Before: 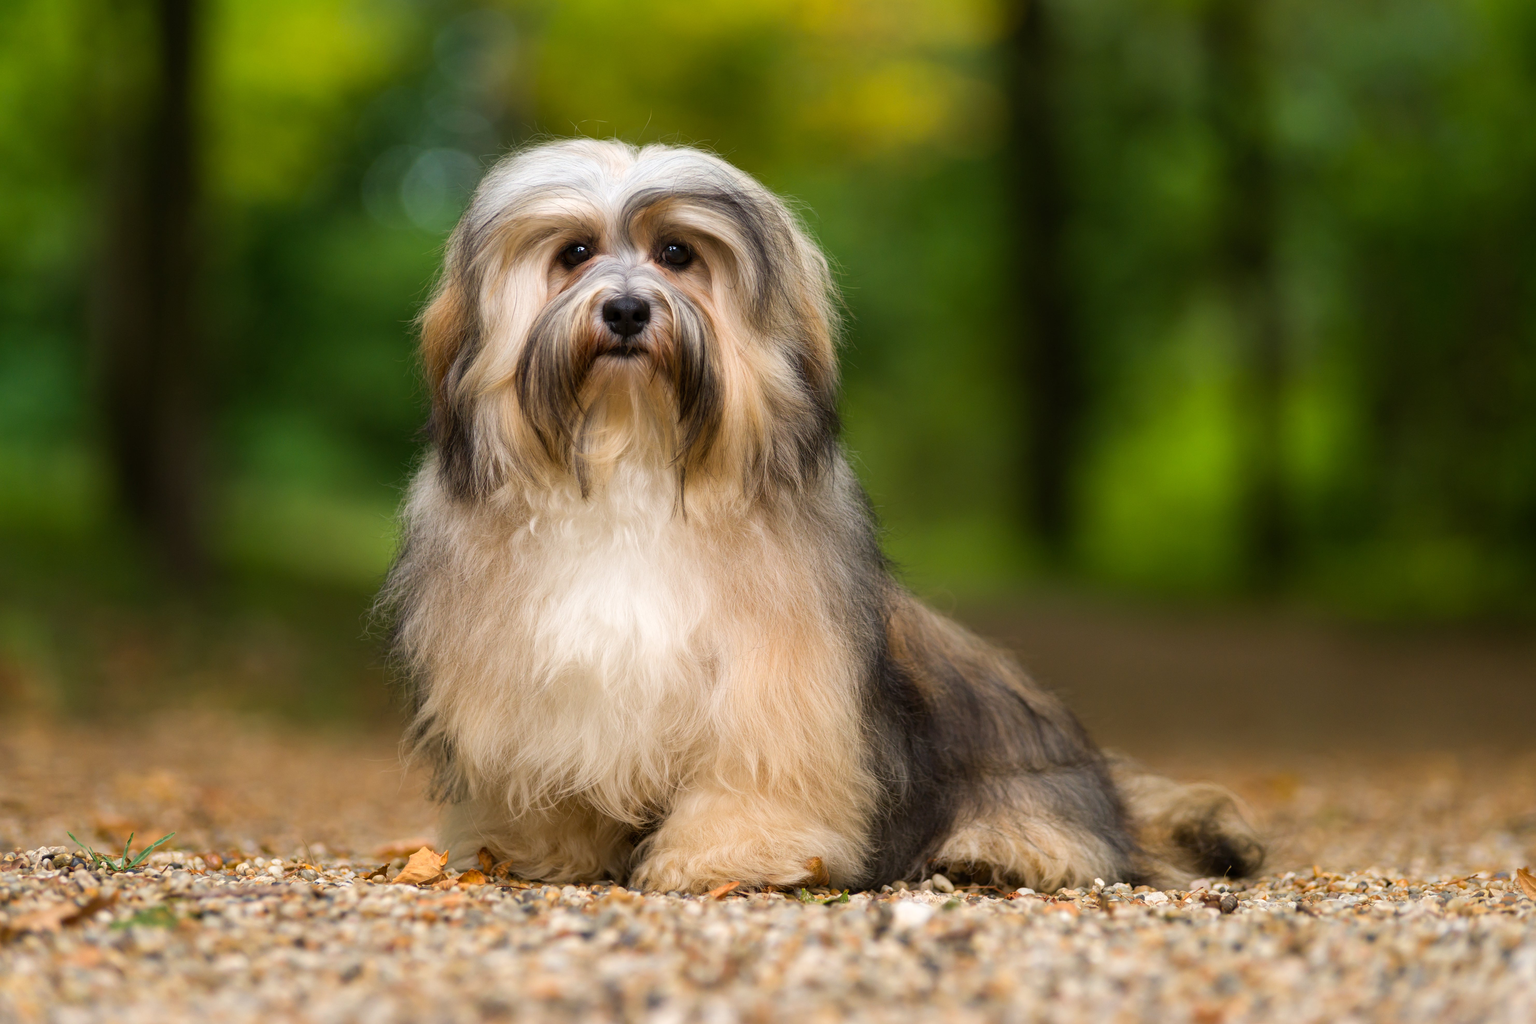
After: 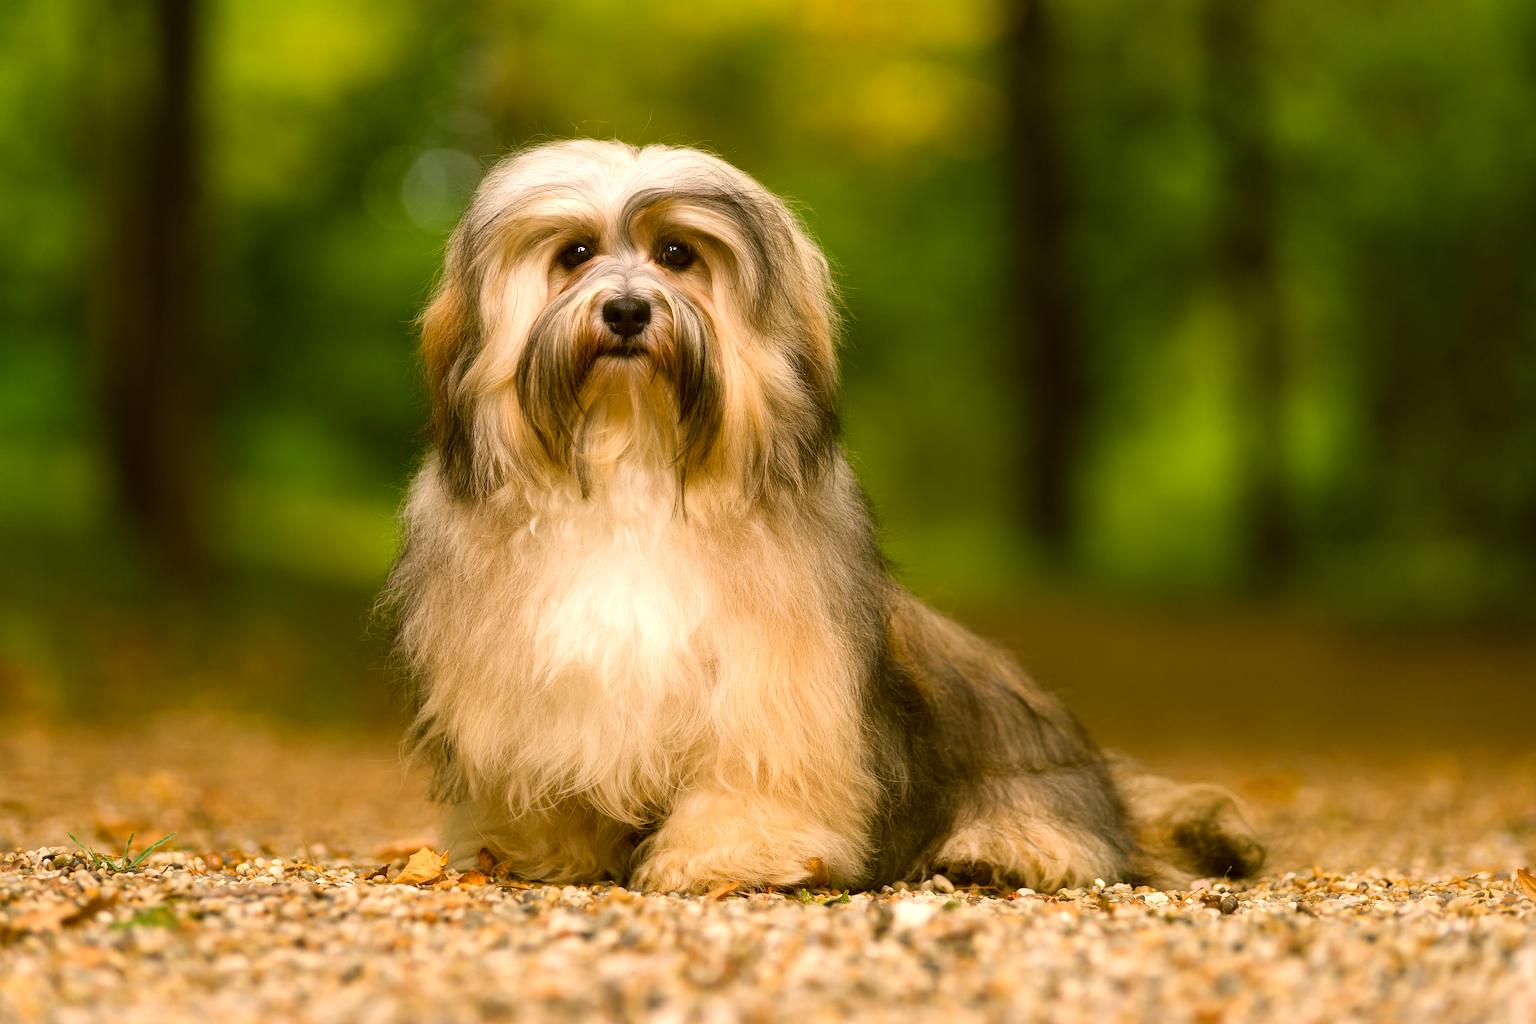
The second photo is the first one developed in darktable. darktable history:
sharpen: on, module defaults
exposure: exposure 0.236 EV, compensate exposure bias true, compensate highlight preservation false
color correction: highlights a* 8.98, highlights b* 15.28, shadows a* -0.661, shadows b* 26.59
